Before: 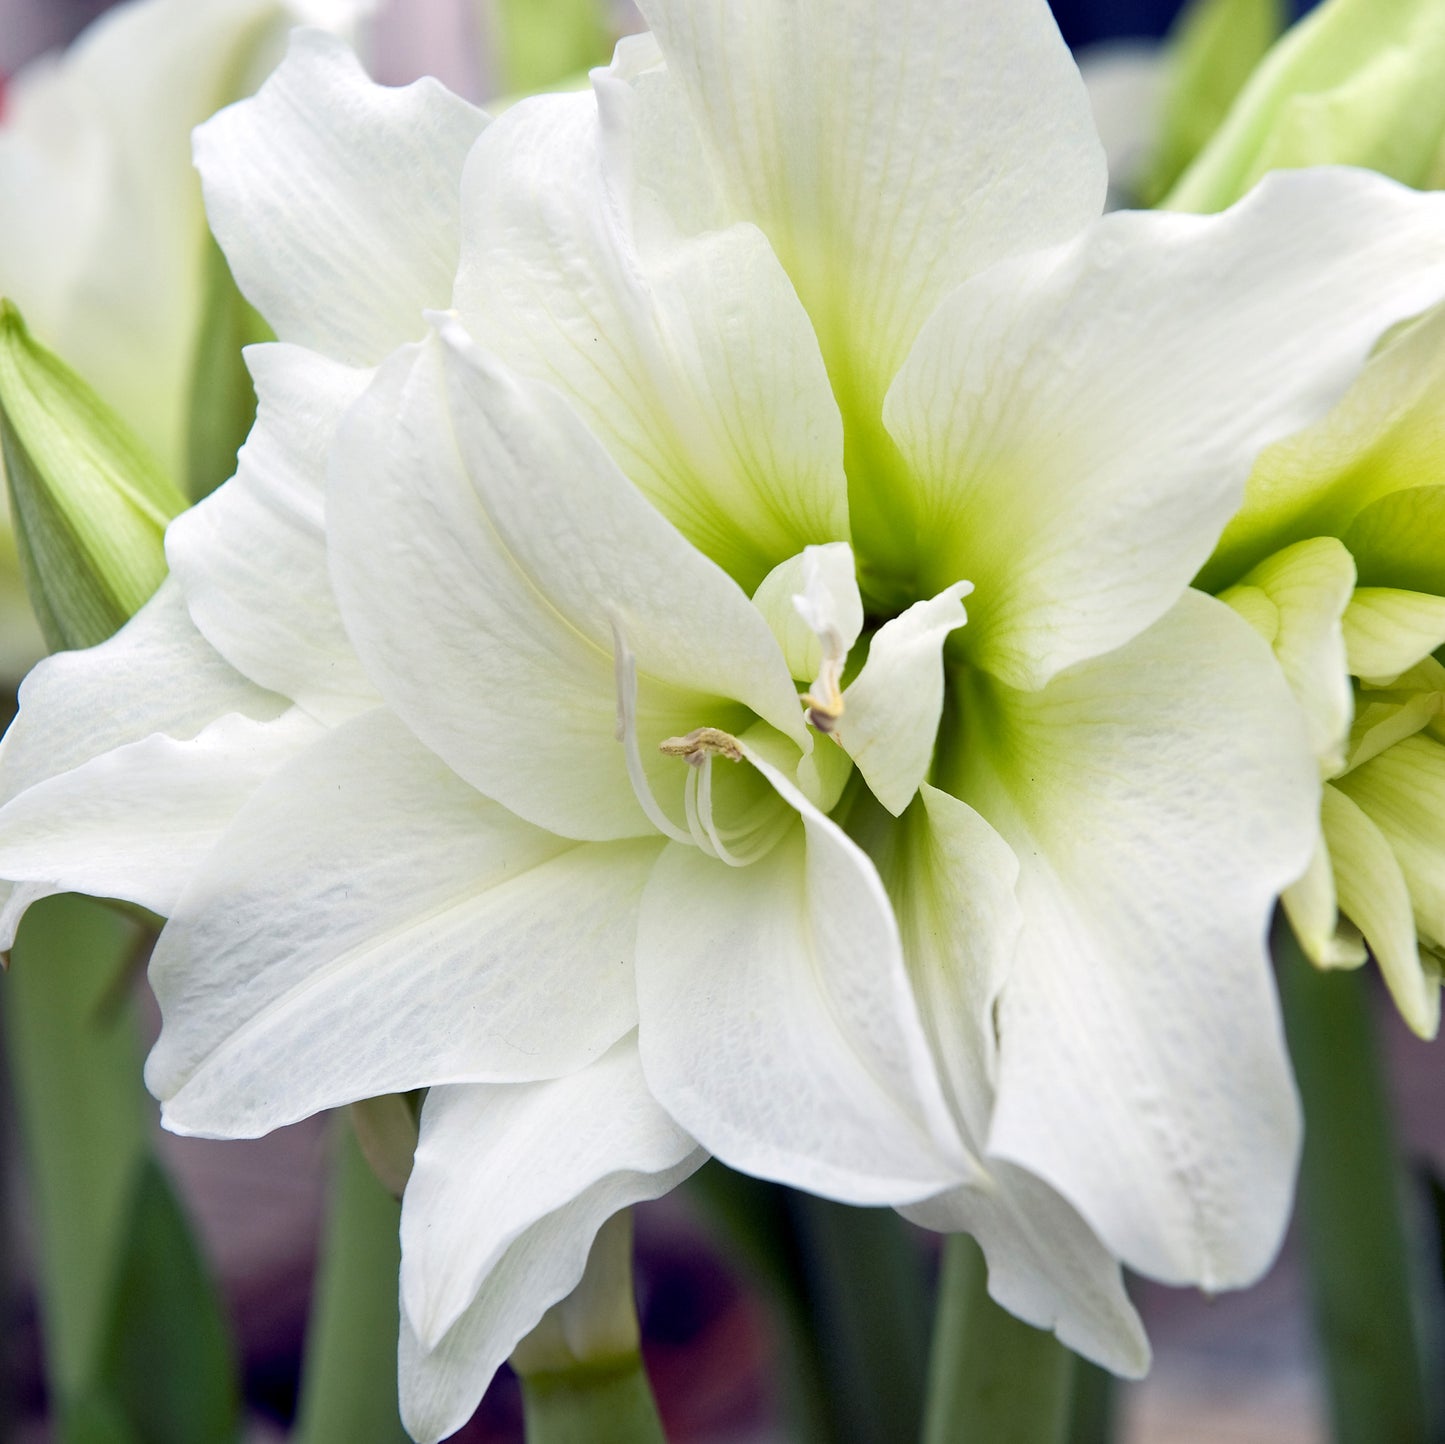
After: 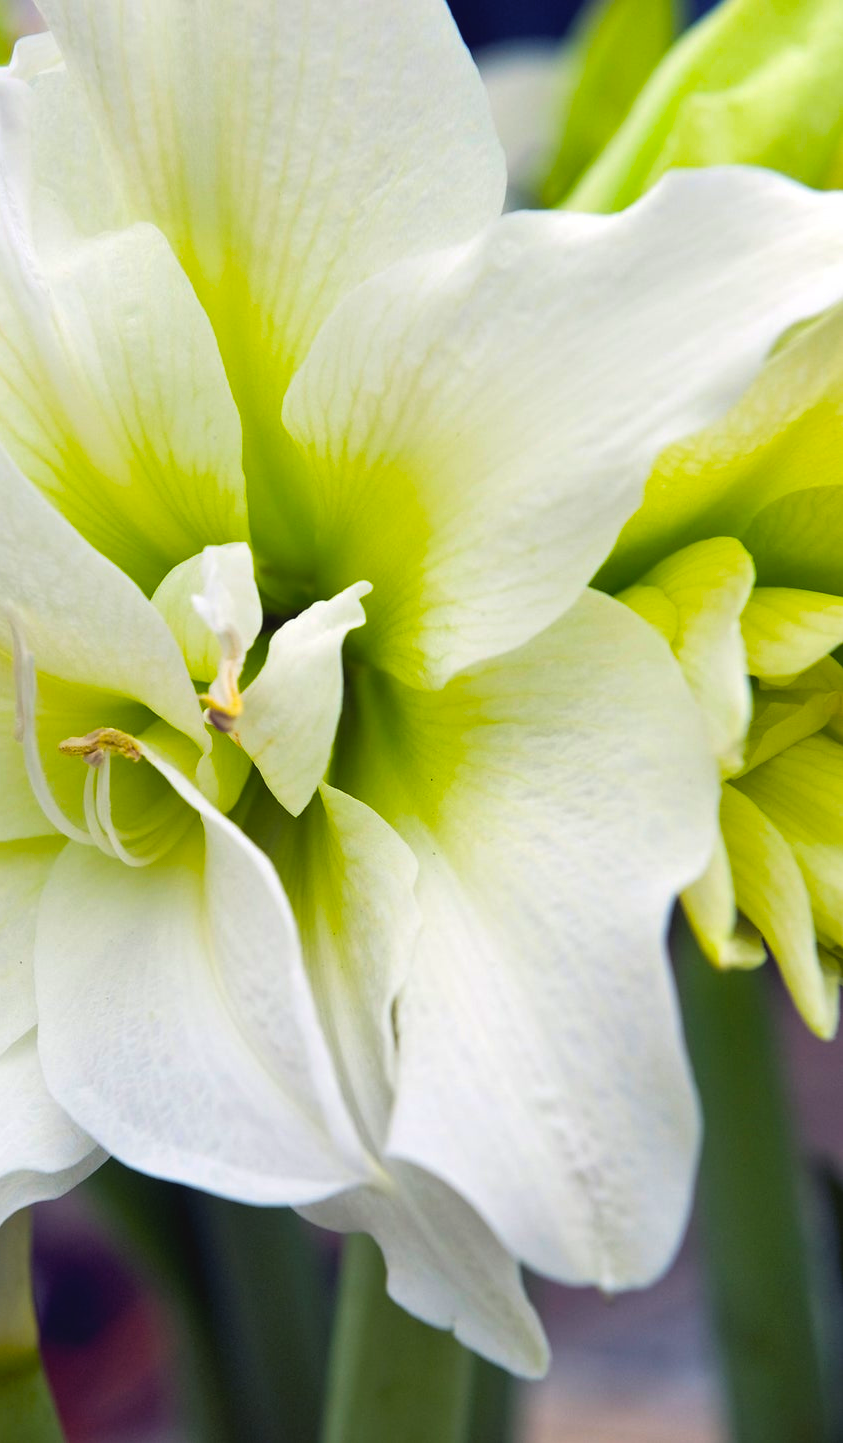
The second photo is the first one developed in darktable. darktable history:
color balance rgb: global offset › luminance 0.498%, perceptual saturation grading › global saturation 61.538%, perceptual saturation grading › highlights 19.608%, perceptual saturation grading › shadows -49.964%
crop: left 41.636%
